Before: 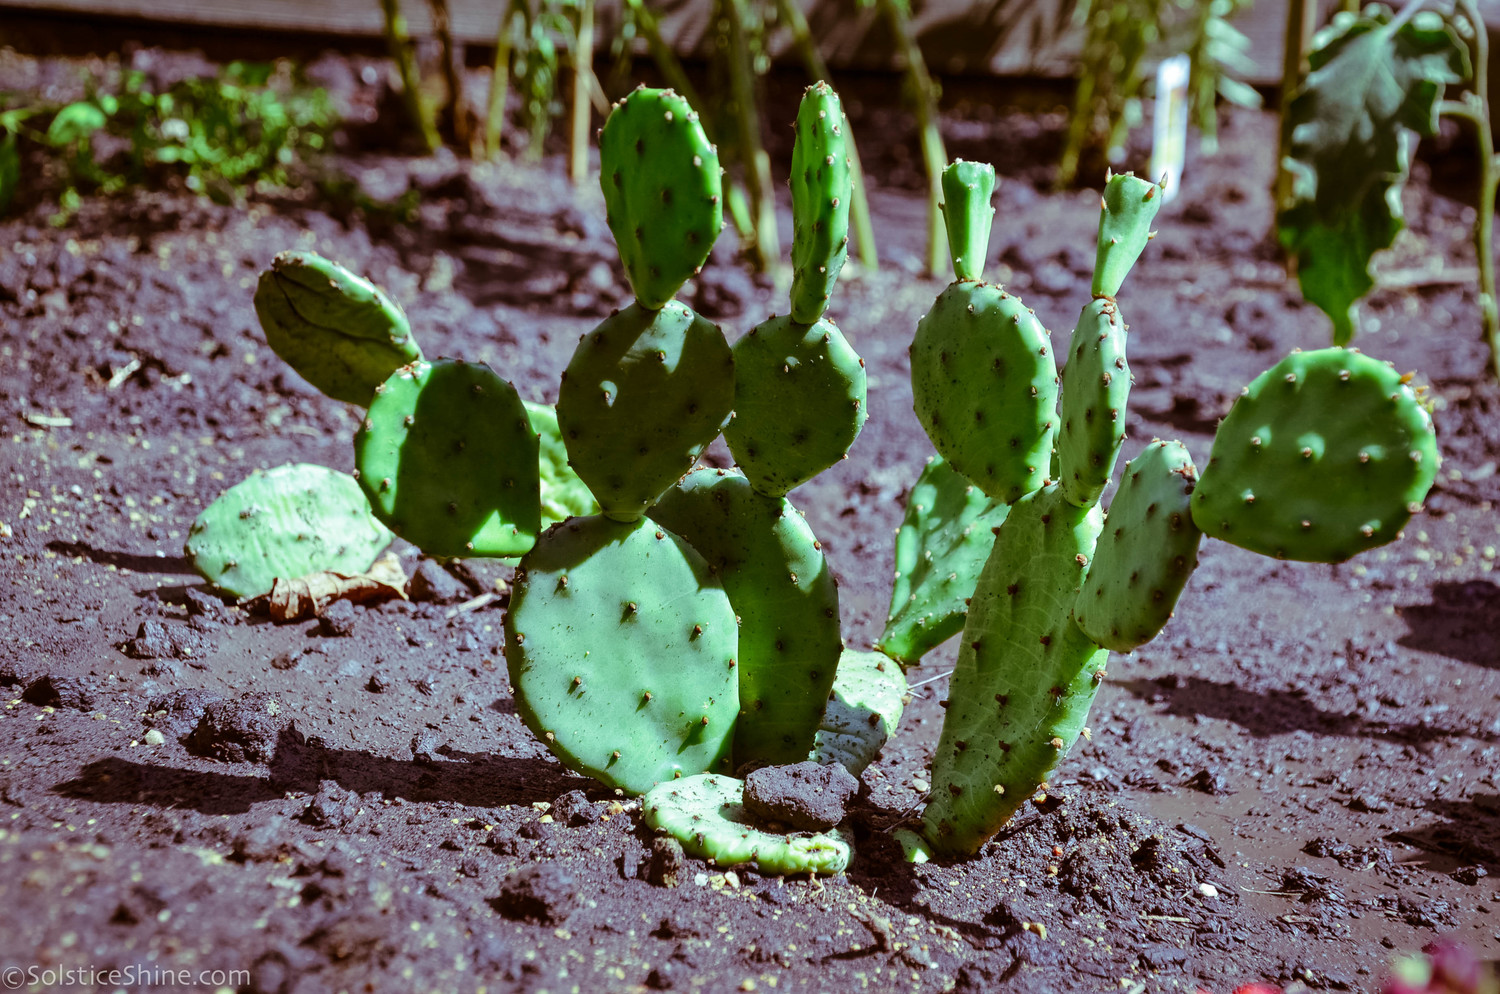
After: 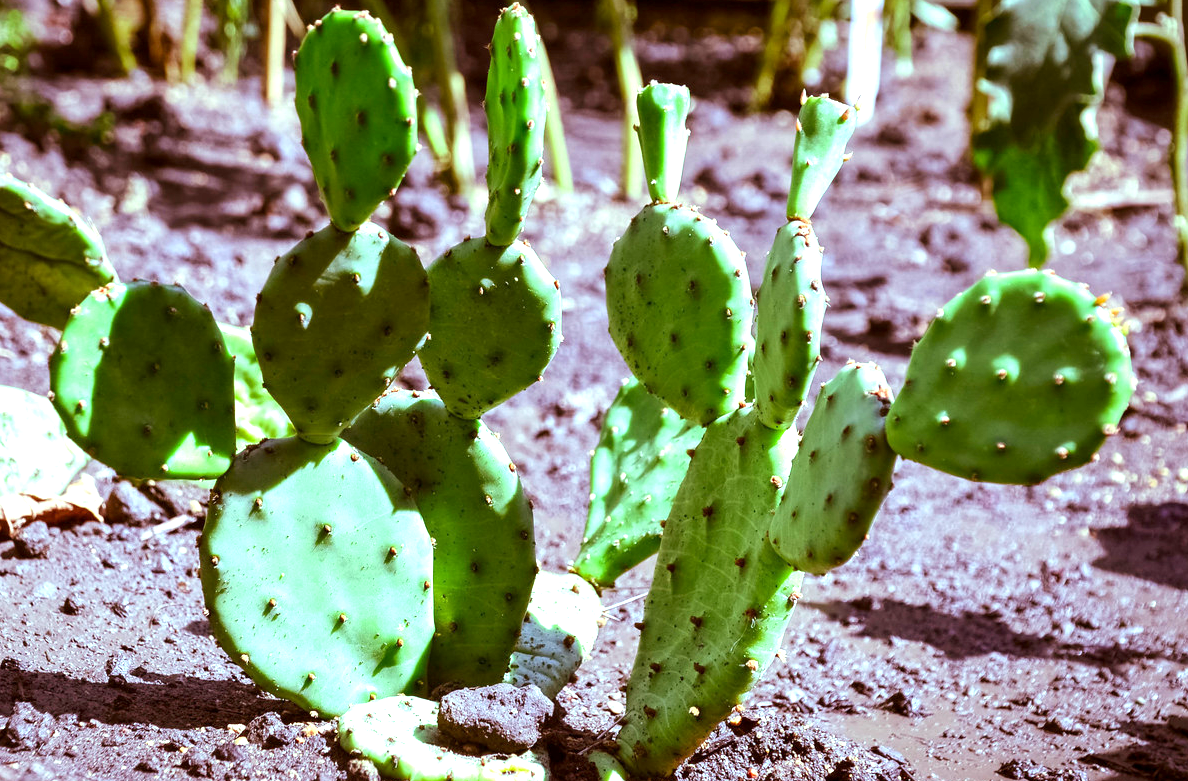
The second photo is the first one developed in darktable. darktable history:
exposure: black level correction 0.001, exposure 1.128 EV, compensate highlight preservation false
crop and rotate: left 20.343%, top 8.029%, right 0.43%, bottom 13.396%
